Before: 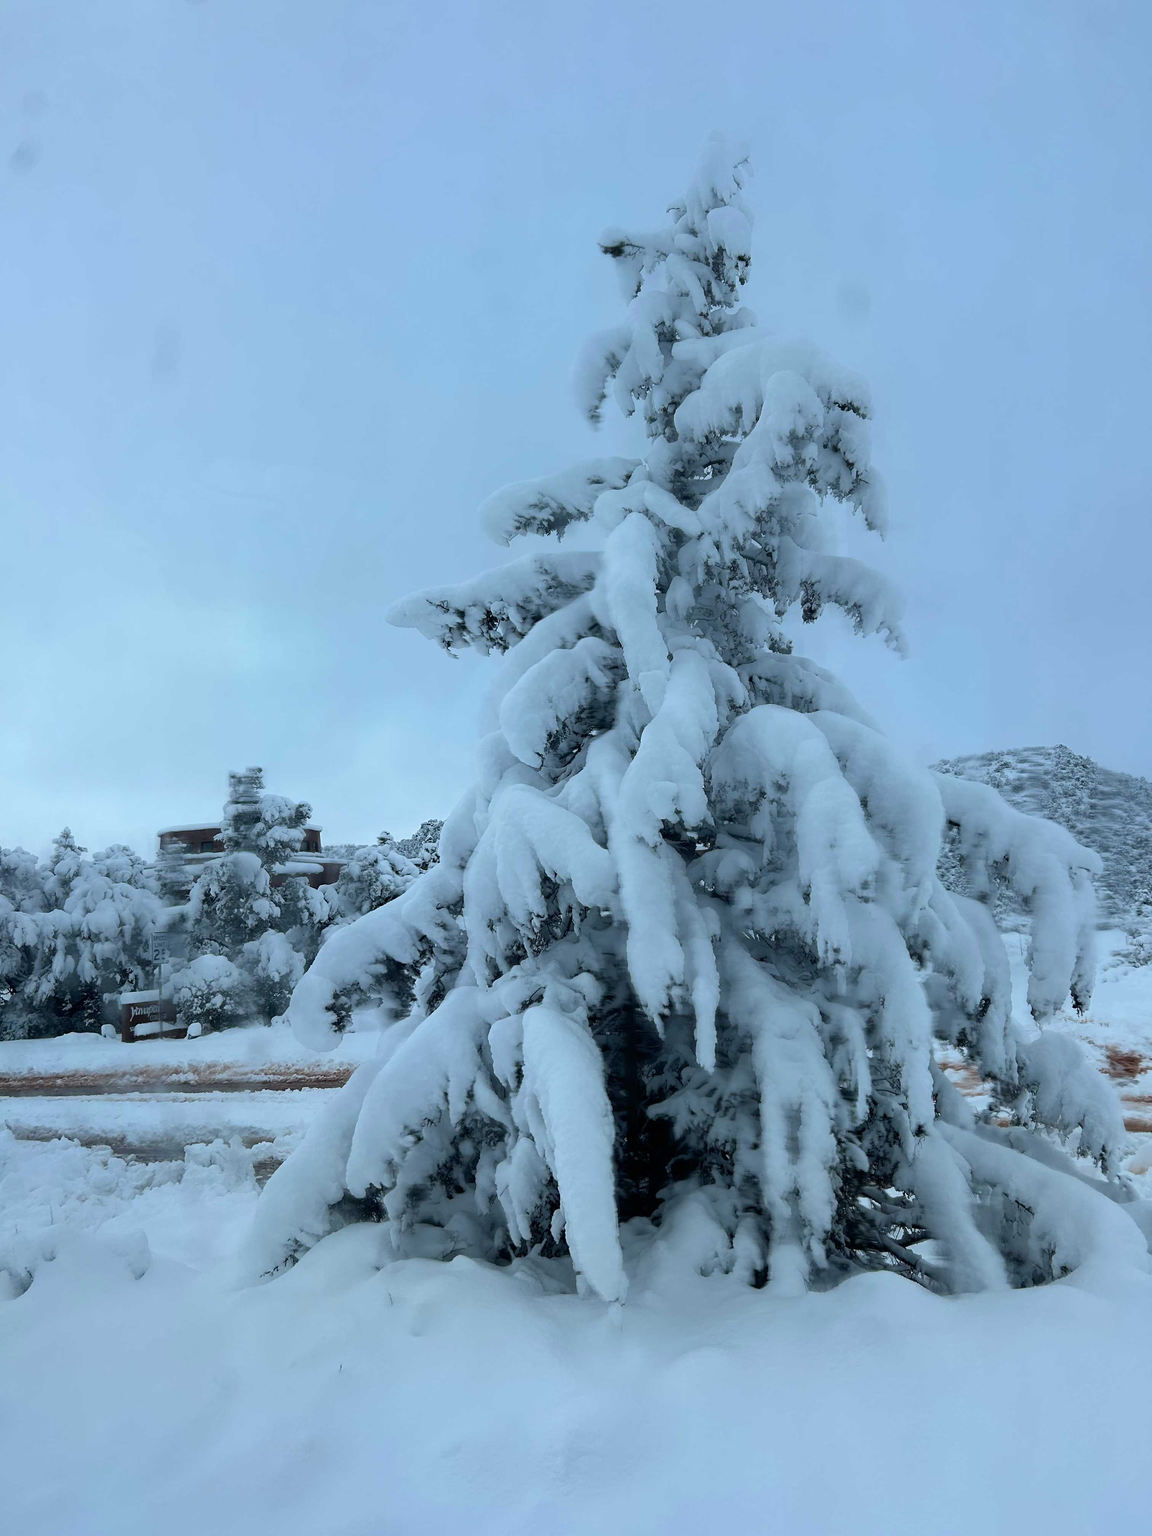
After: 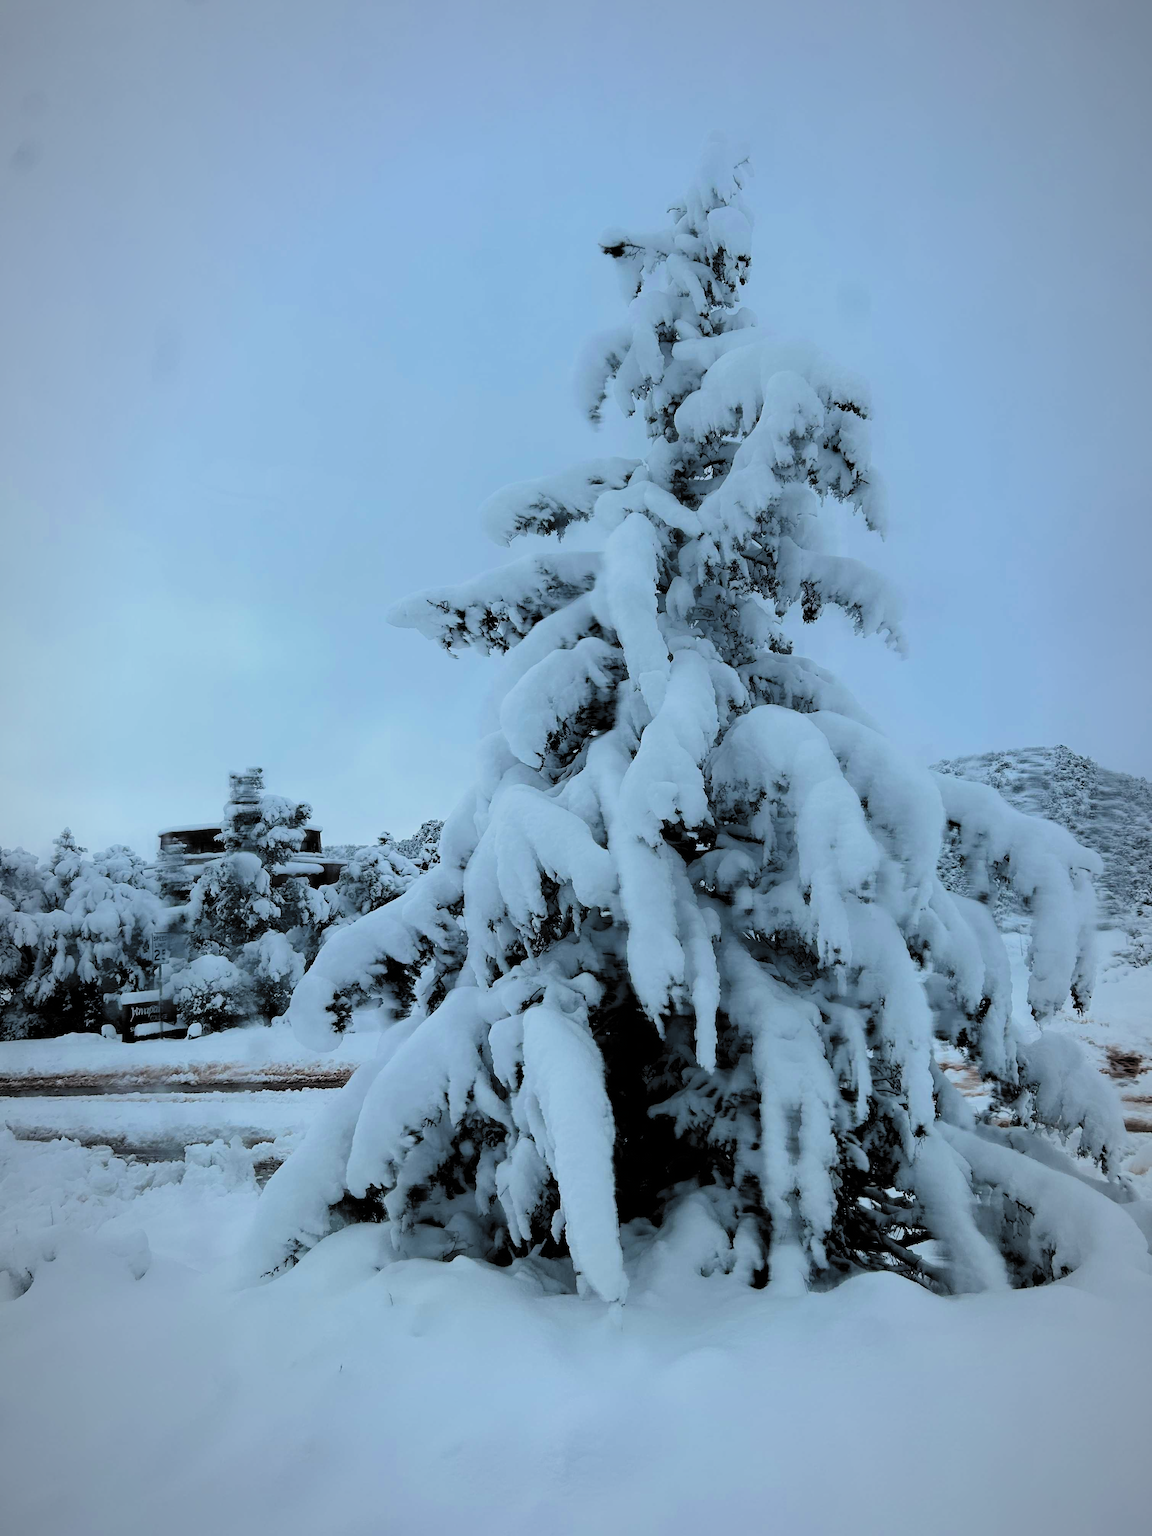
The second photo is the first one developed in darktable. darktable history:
exposure: black level correction 0.01, exposure 0.012 EV, compensate highlight preservation false
filmic rgb: black relative exposure -5.04 EV, white relative exposure 3.95 EV, hardness 2.89, contrast 1.301, highlights saturation mix -31.27%, color science v6 (2022)
vignetting: fall-off radius 69.47%, automatic ratio true
